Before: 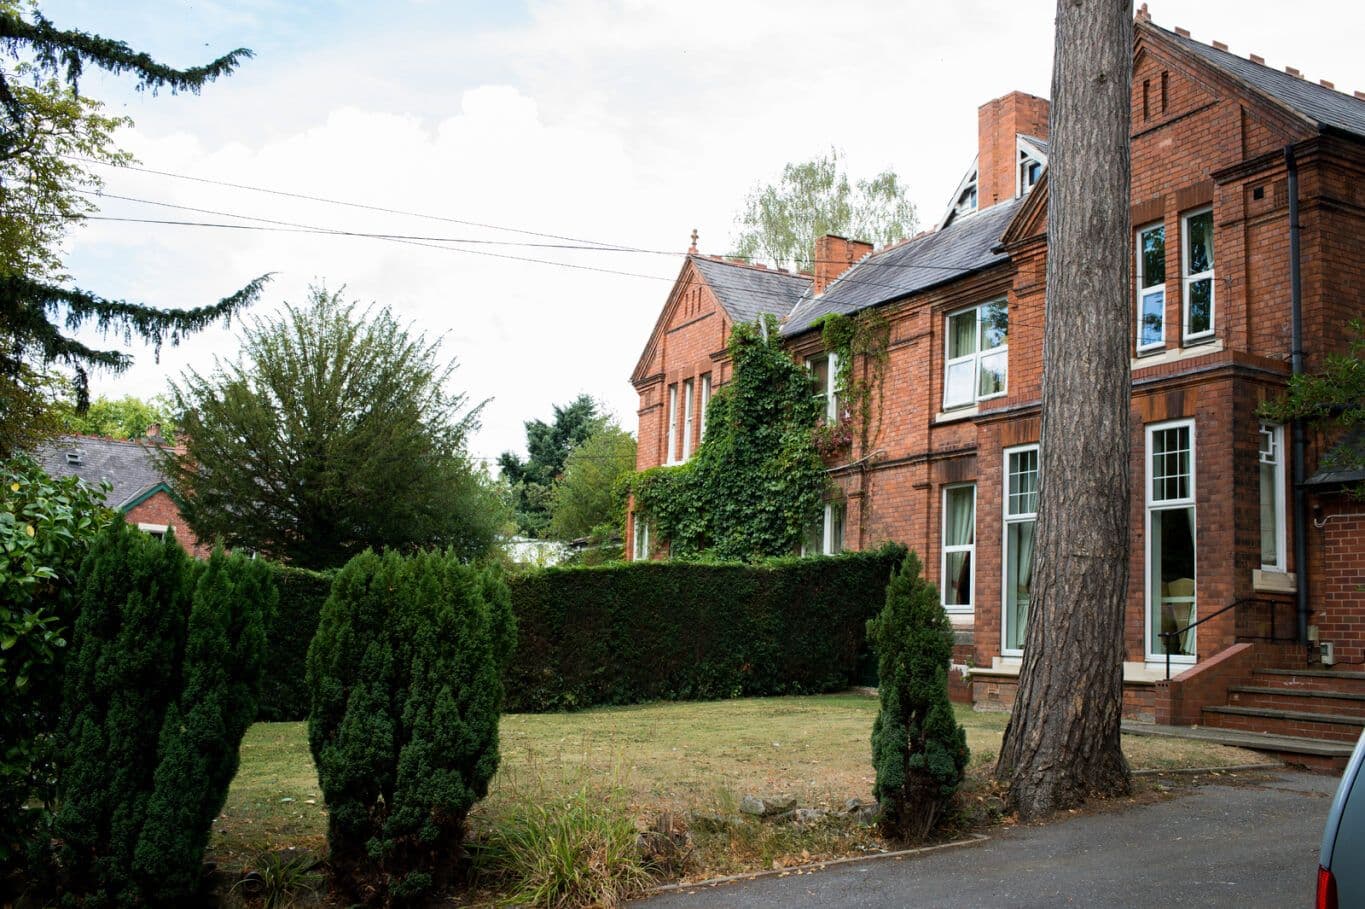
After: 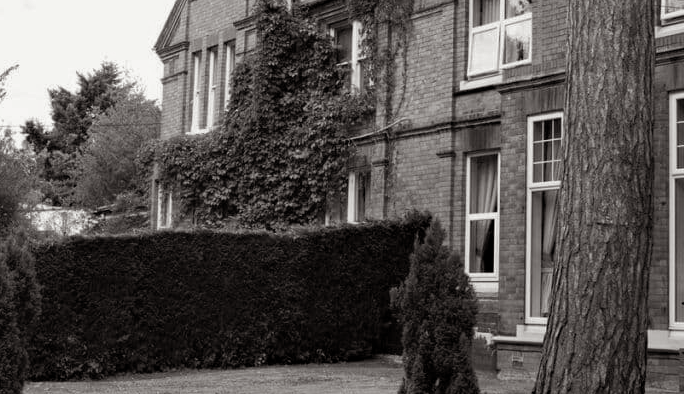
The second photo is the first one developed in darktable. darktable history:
color calibration: output gray [0.267, 0.423, 0.261, 0], gray › normalize channels true, illuminant same as pipeline (D50), adaptation XYZ, x 0.347, y 0.358, temperature 5019.09 K, gamut compression 0.027
crop: left 34.909%, top 36.619%, right 14.942%, bottom 20.002%
color balance rgb: power › luminance -3.527%, power › chroma 0.552%, power › hue 41.17°, perceptual saturation grading › global saturation 29.552%
haze removal: compatibility mode true, adaptive false
shadows and highlights: shadows 24.9, highlights -26.03
